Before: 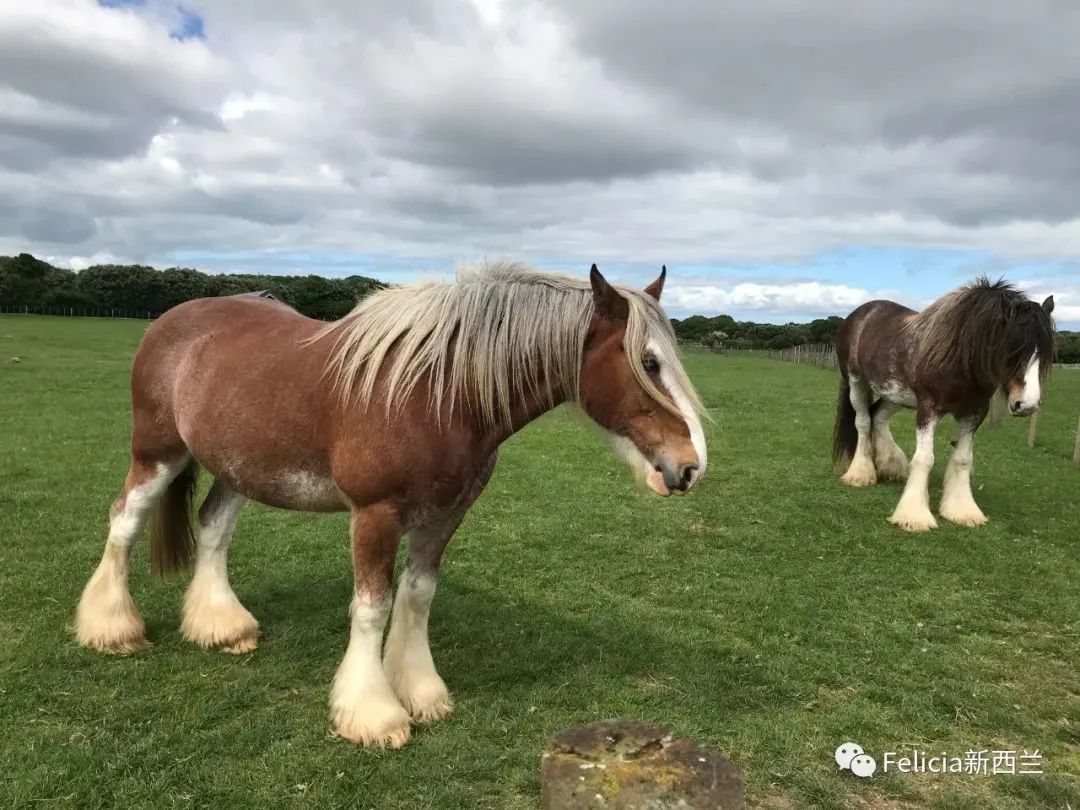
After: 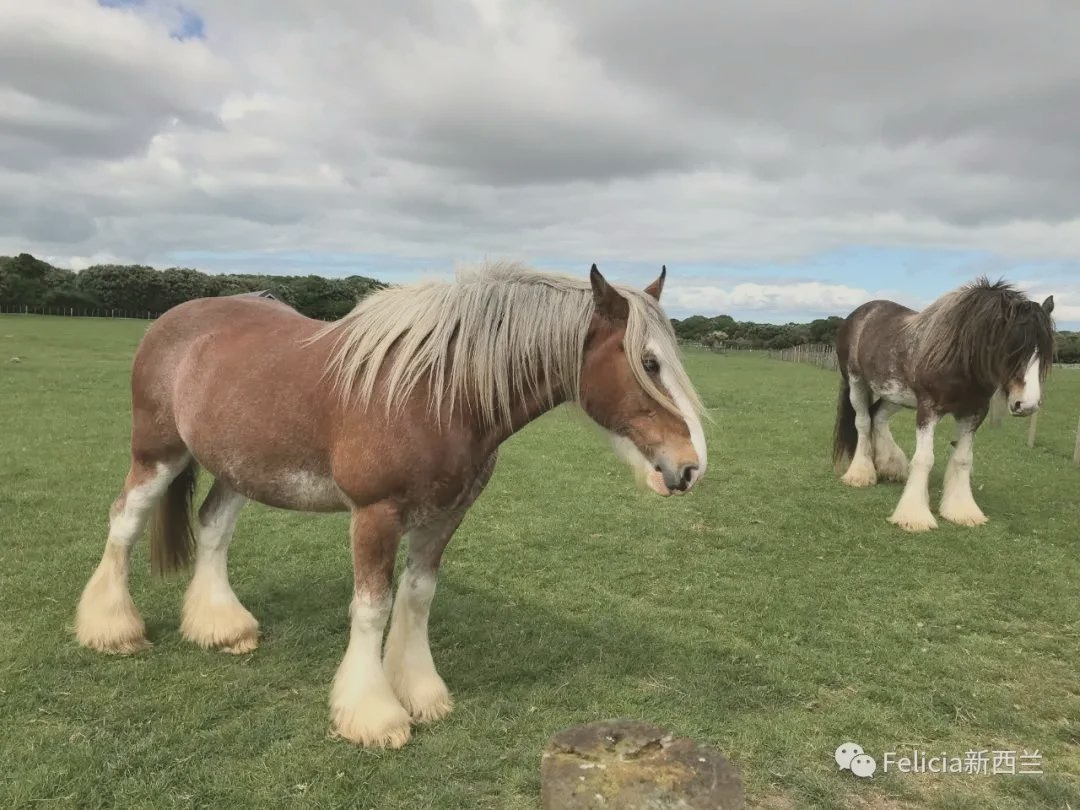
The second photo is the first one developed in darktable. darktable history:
tone curve: curves: ch0 [(0, 0.021) (0.049, 0.044) (0.152, 0.14) (0.328, 0.377) (0.473, 0.543) (0.641, 0.705) (0.868, 0.887) (1, 0.969)]; ch1 [(0, 0) (0.322, 0.328) (0.43, 0.425) (0.474, 0.466) (0.502, 0.503) (0.522, 0.526) (0.564, 0.591) (0.602, 0.632) (0.677, 0.701) (0.859, 0.885) (1, 1)]; ch2 [(0, 0) (0.33, 0.301) (0.447, 0.44) (0.487, 0.496) (0.502, 0.516) (0.535, 0.554) (0.565, 0.598) (0.618, 0.629) (1, 1)], color space Lab, independent channels, preserve colors none
contrast brightness saturation: contrast -0.26, saturation -0.43
